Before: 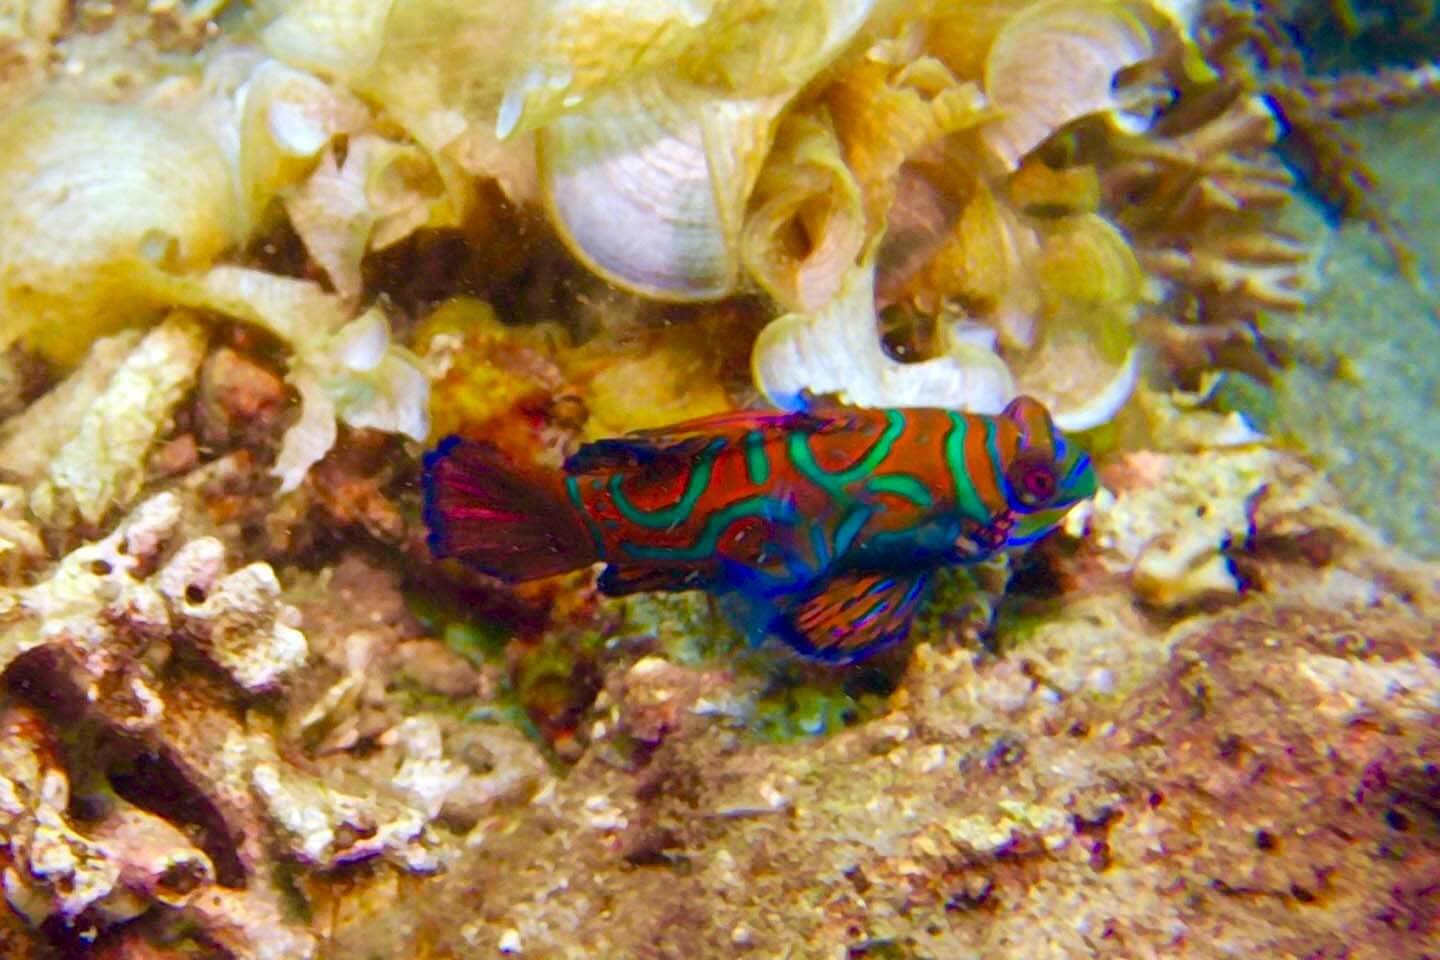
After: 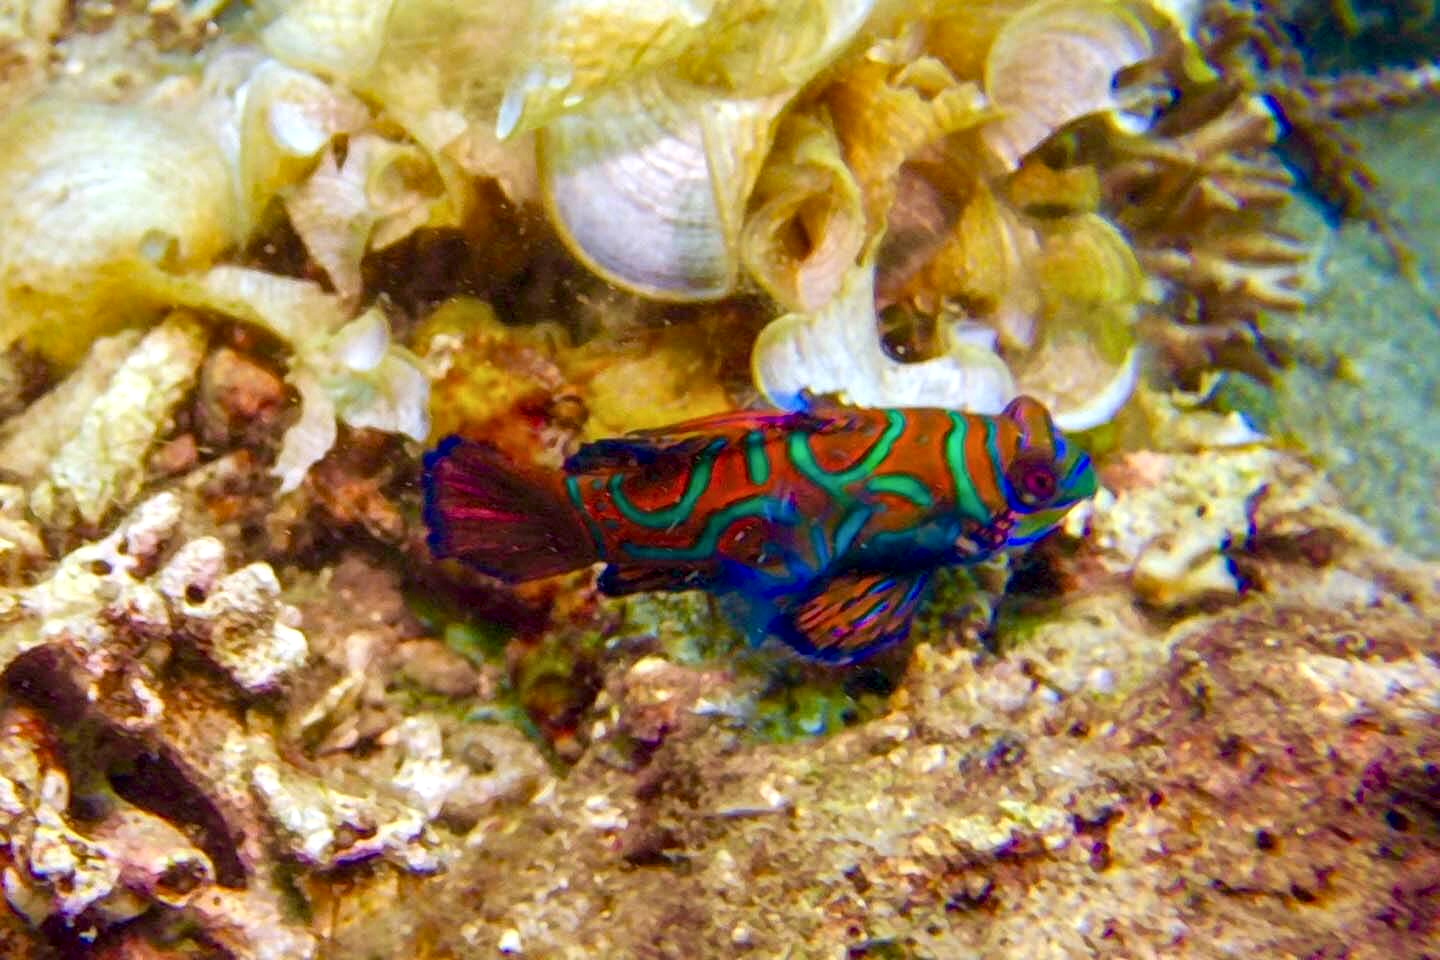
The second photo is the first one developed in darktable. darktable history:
contrast brightness saturation: contrast 0.05
local contrast: detail 130%
